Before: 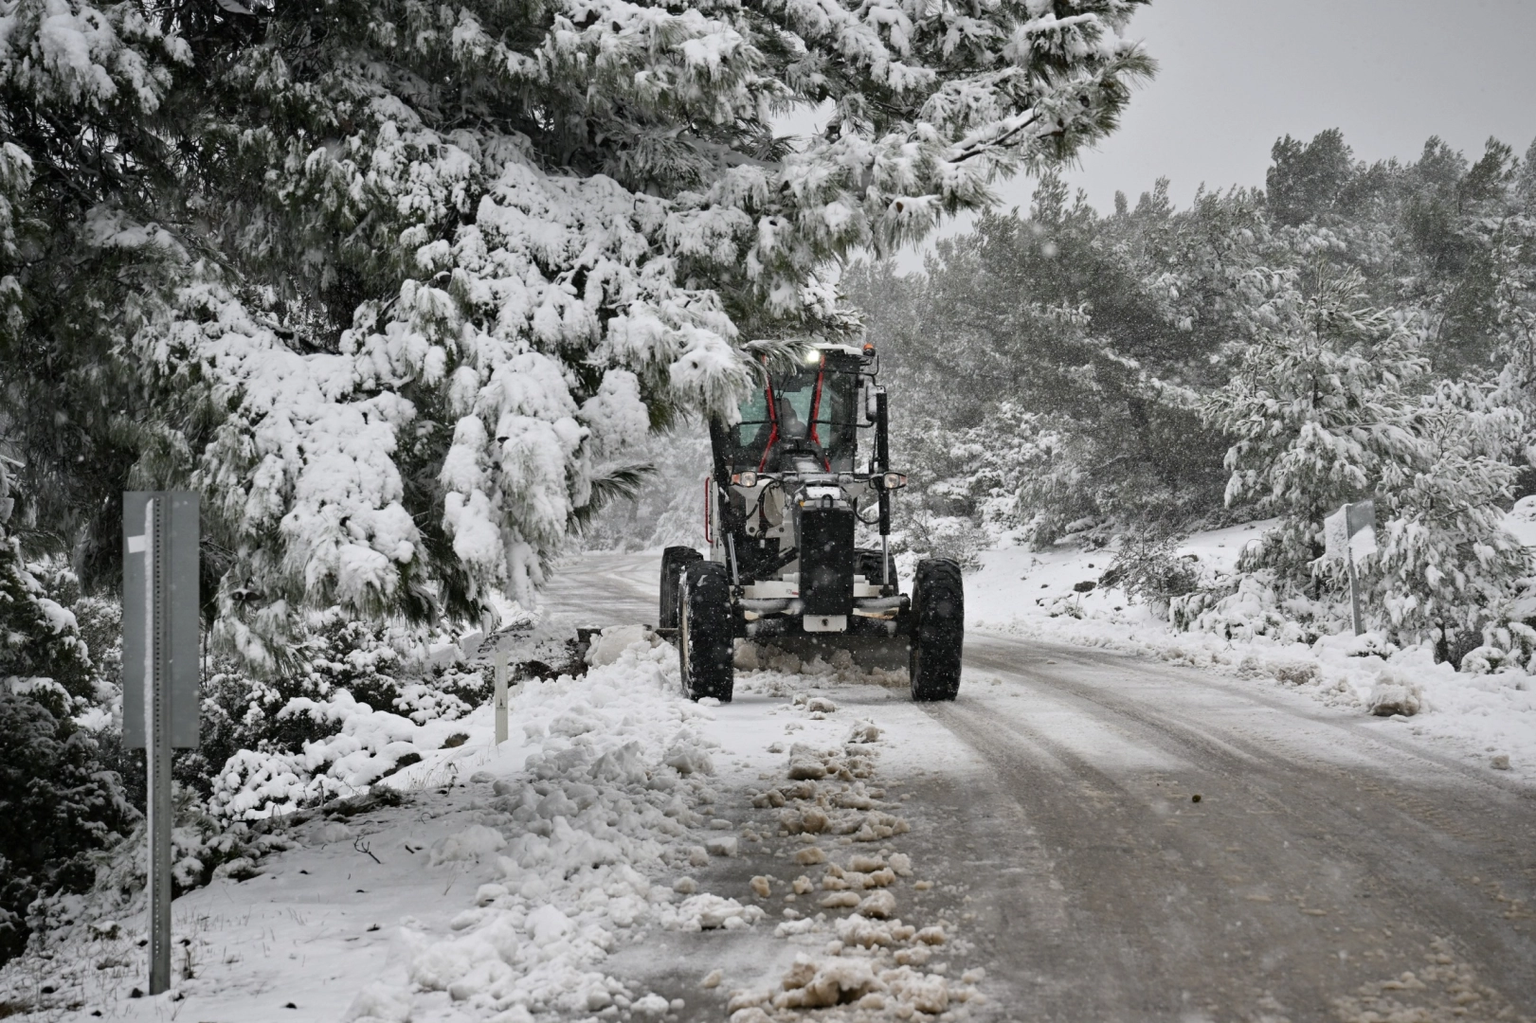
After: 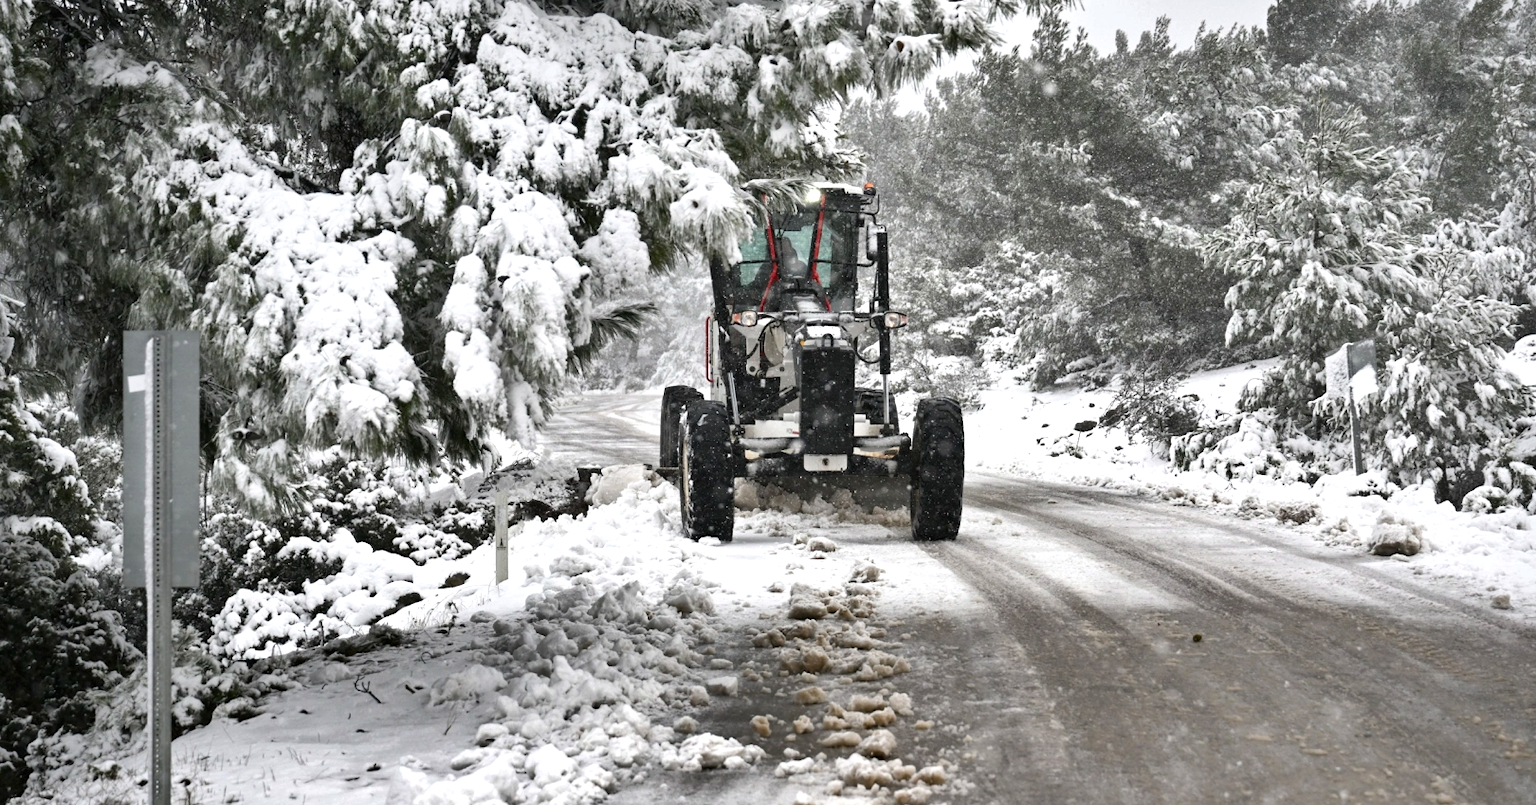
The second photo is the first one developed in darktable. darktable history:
crop and rotate: top 15.774%, bottom 5.506%
exposure: exposure 0.669 EV, compensate highlight preservation false
shadows and highlights: radius 100.41, shadows 50.55, highlights -64.36, highlights color adjustment 49.82%, soften with gaussian
